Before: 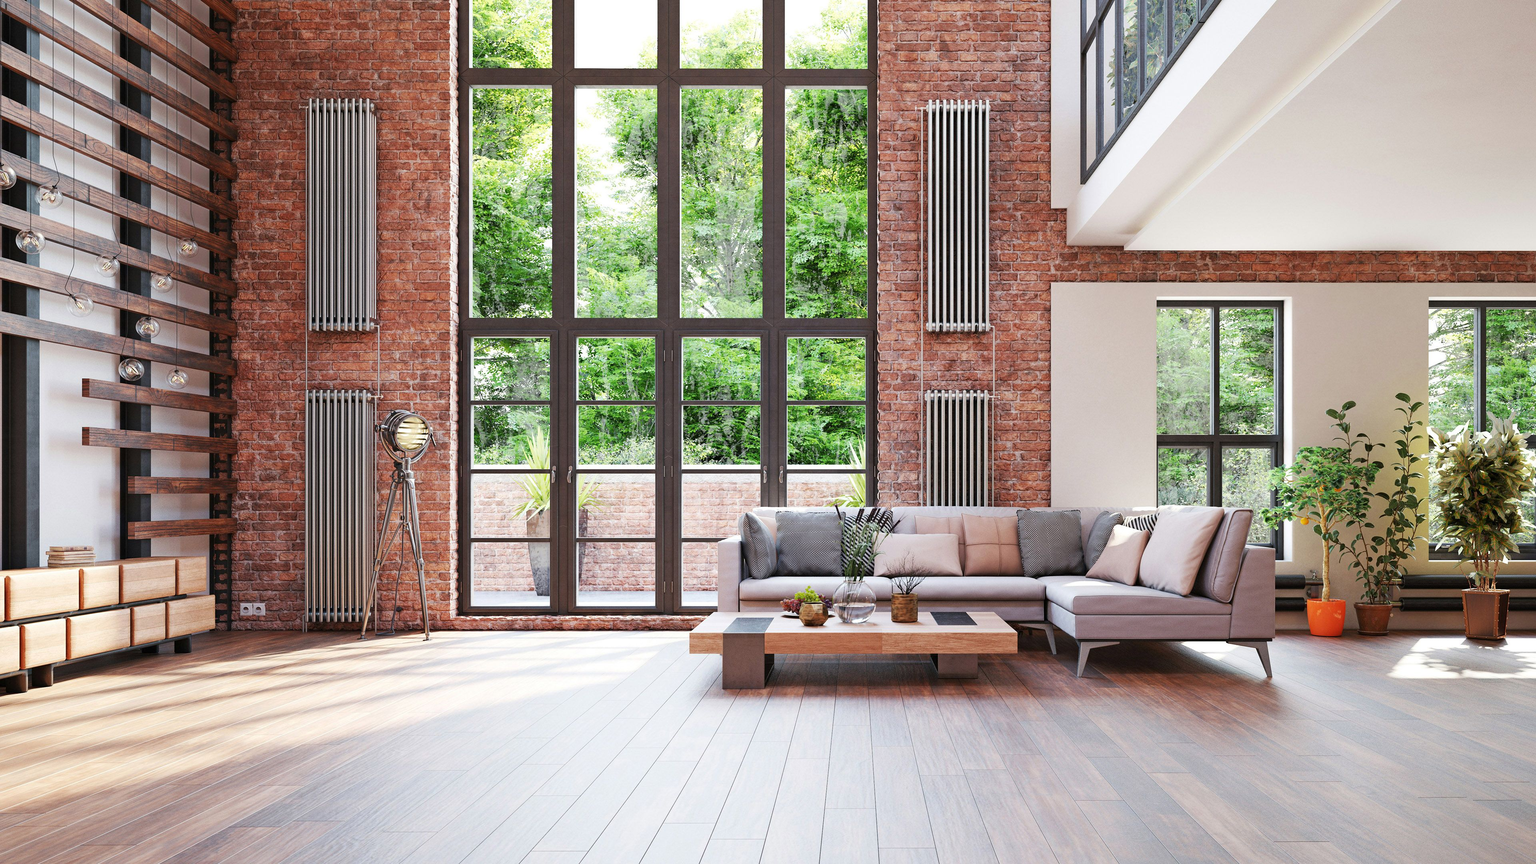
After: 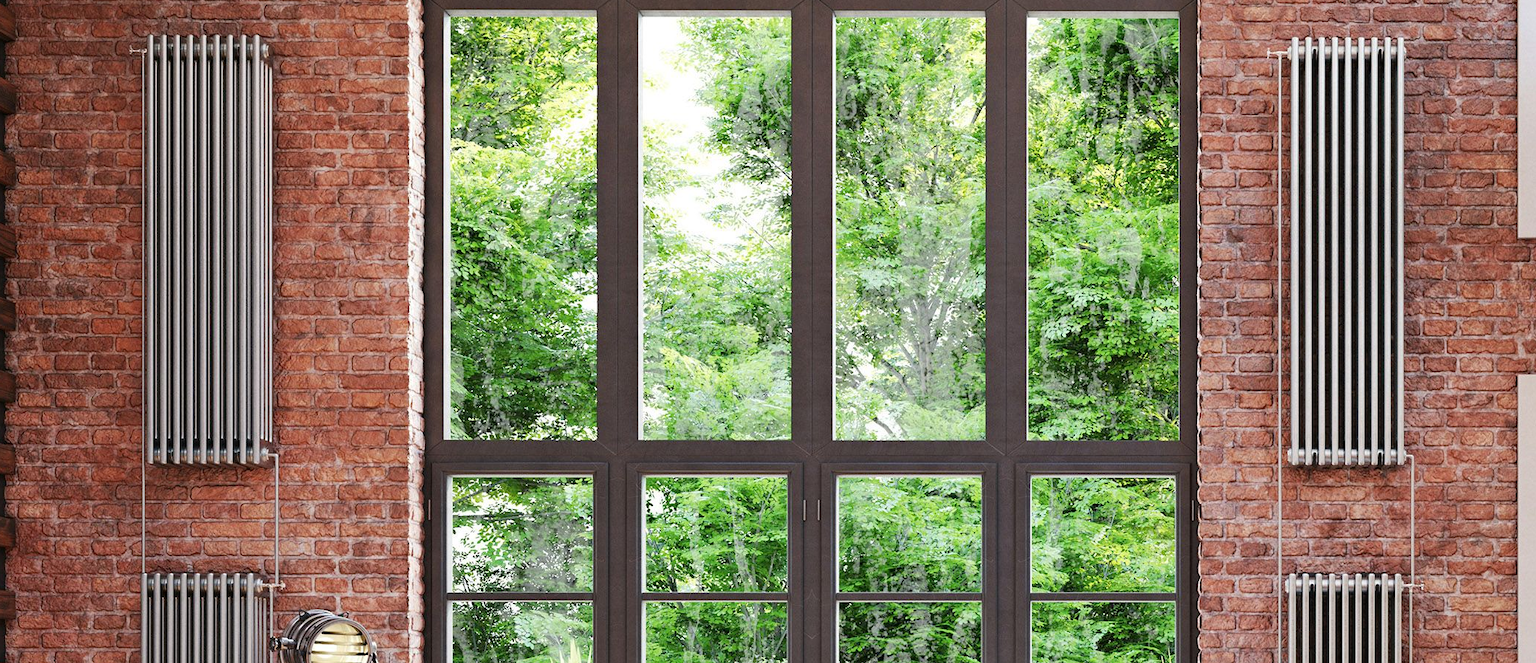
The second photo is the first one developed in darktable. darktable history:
crop: left 14.911%, top 9.234%, right 30.906%, bottom 49.117%
